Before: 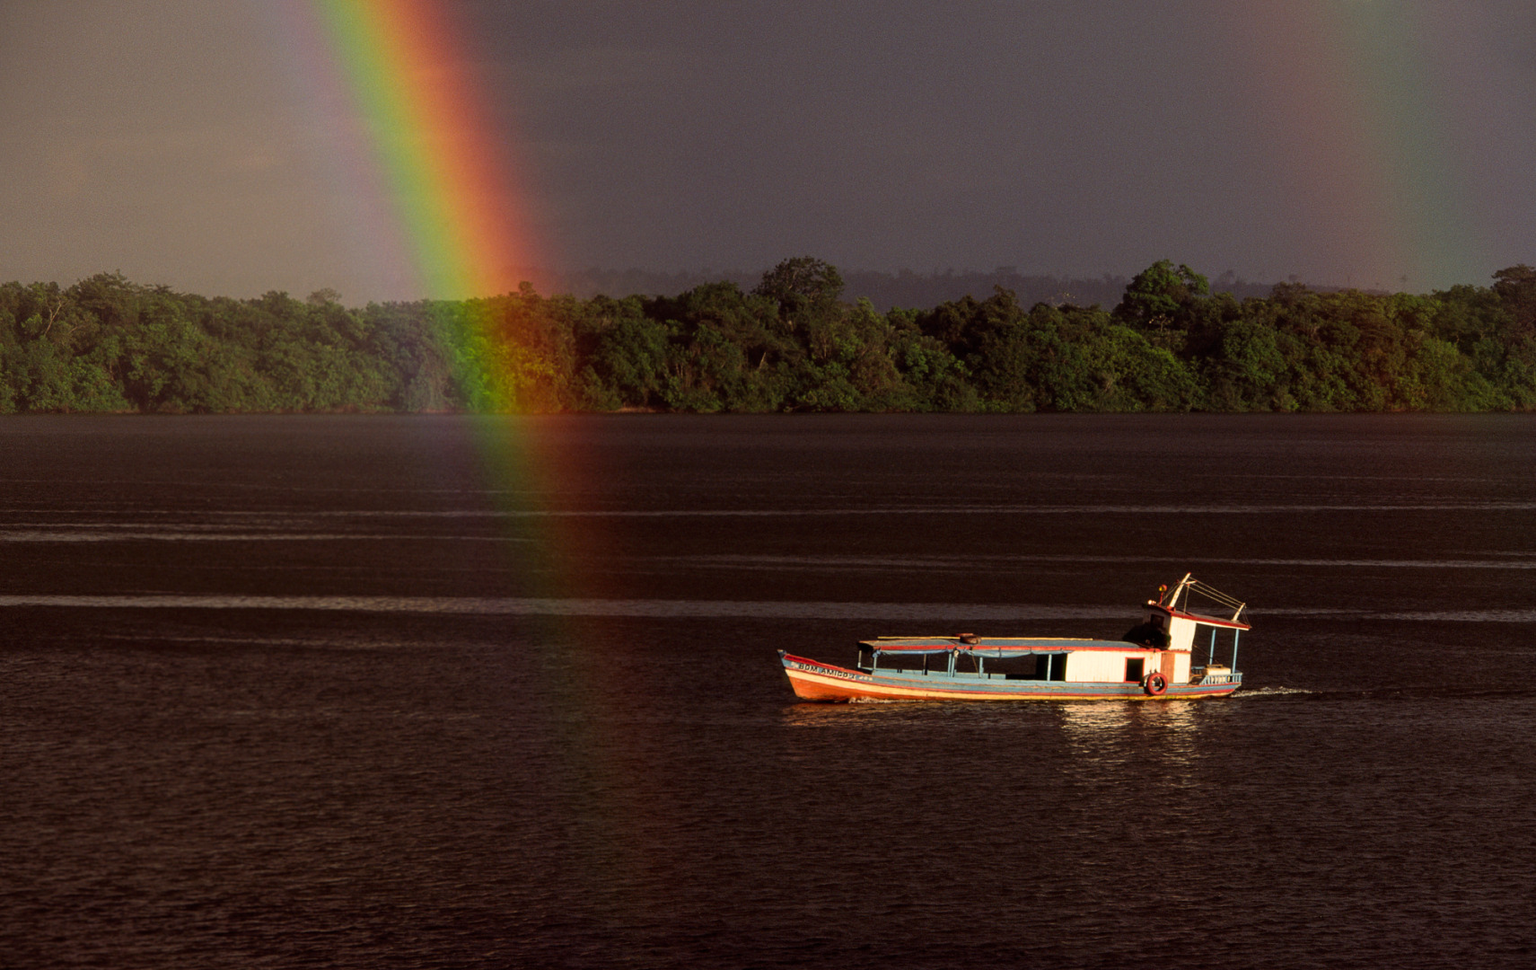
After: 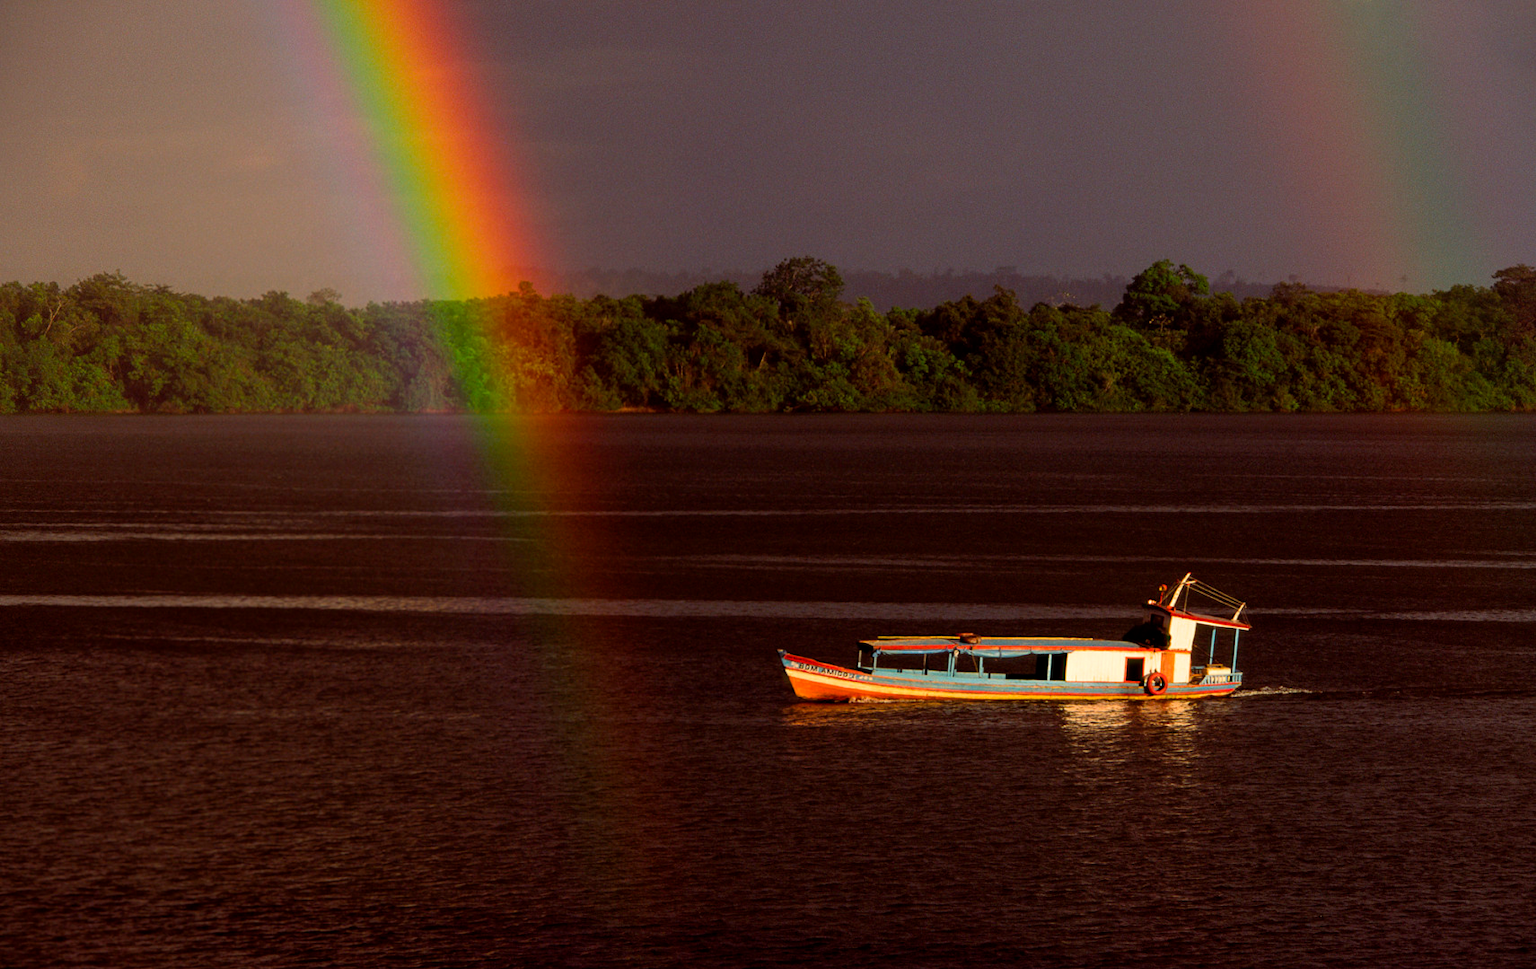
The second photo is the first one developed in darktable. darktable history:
rotate and perspective: crop left 0, crop top 0
color balance rgb: linear chroma grading › global chroma 6.48%, perceptual saturation grading › global saturation 12.96%, global vibrance 6.02%
